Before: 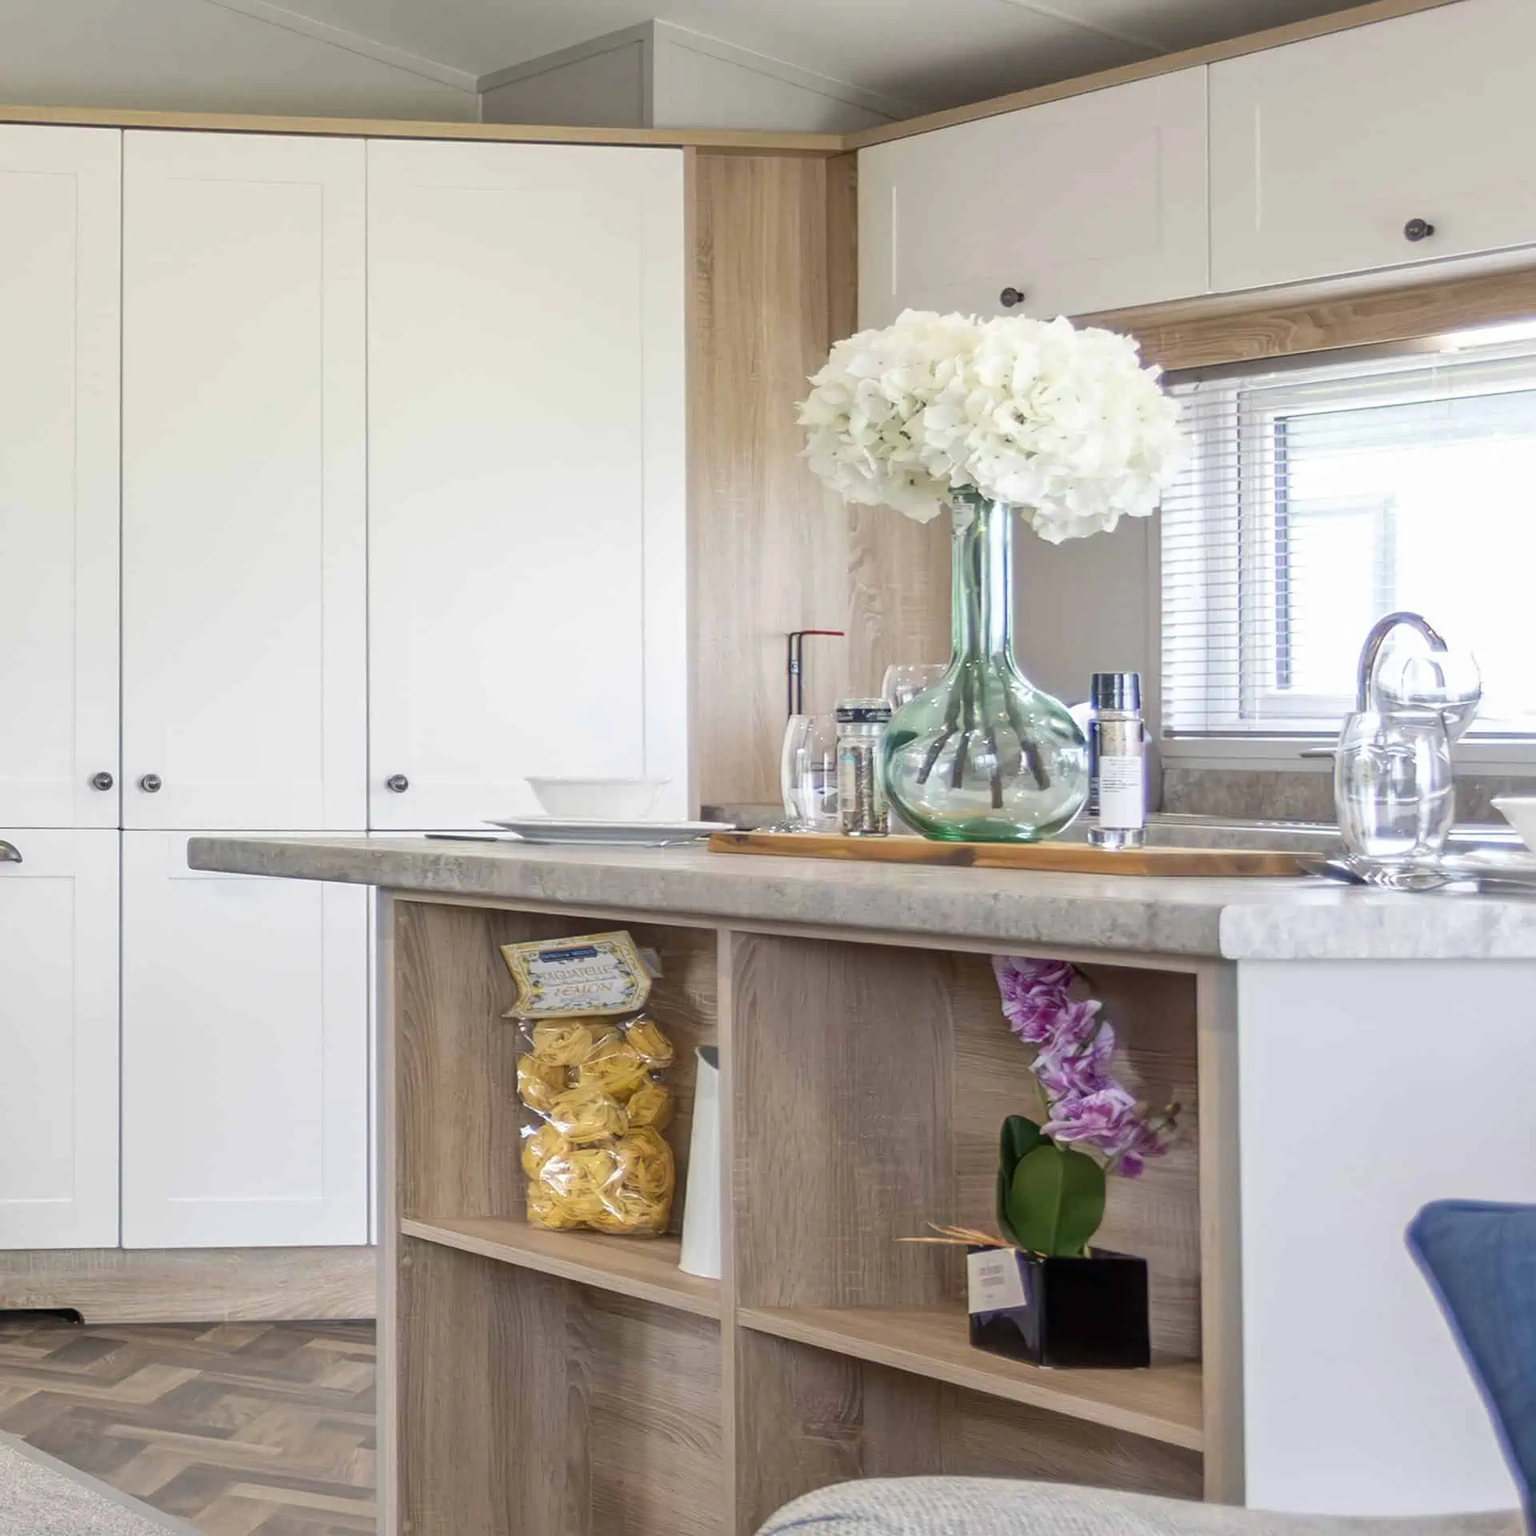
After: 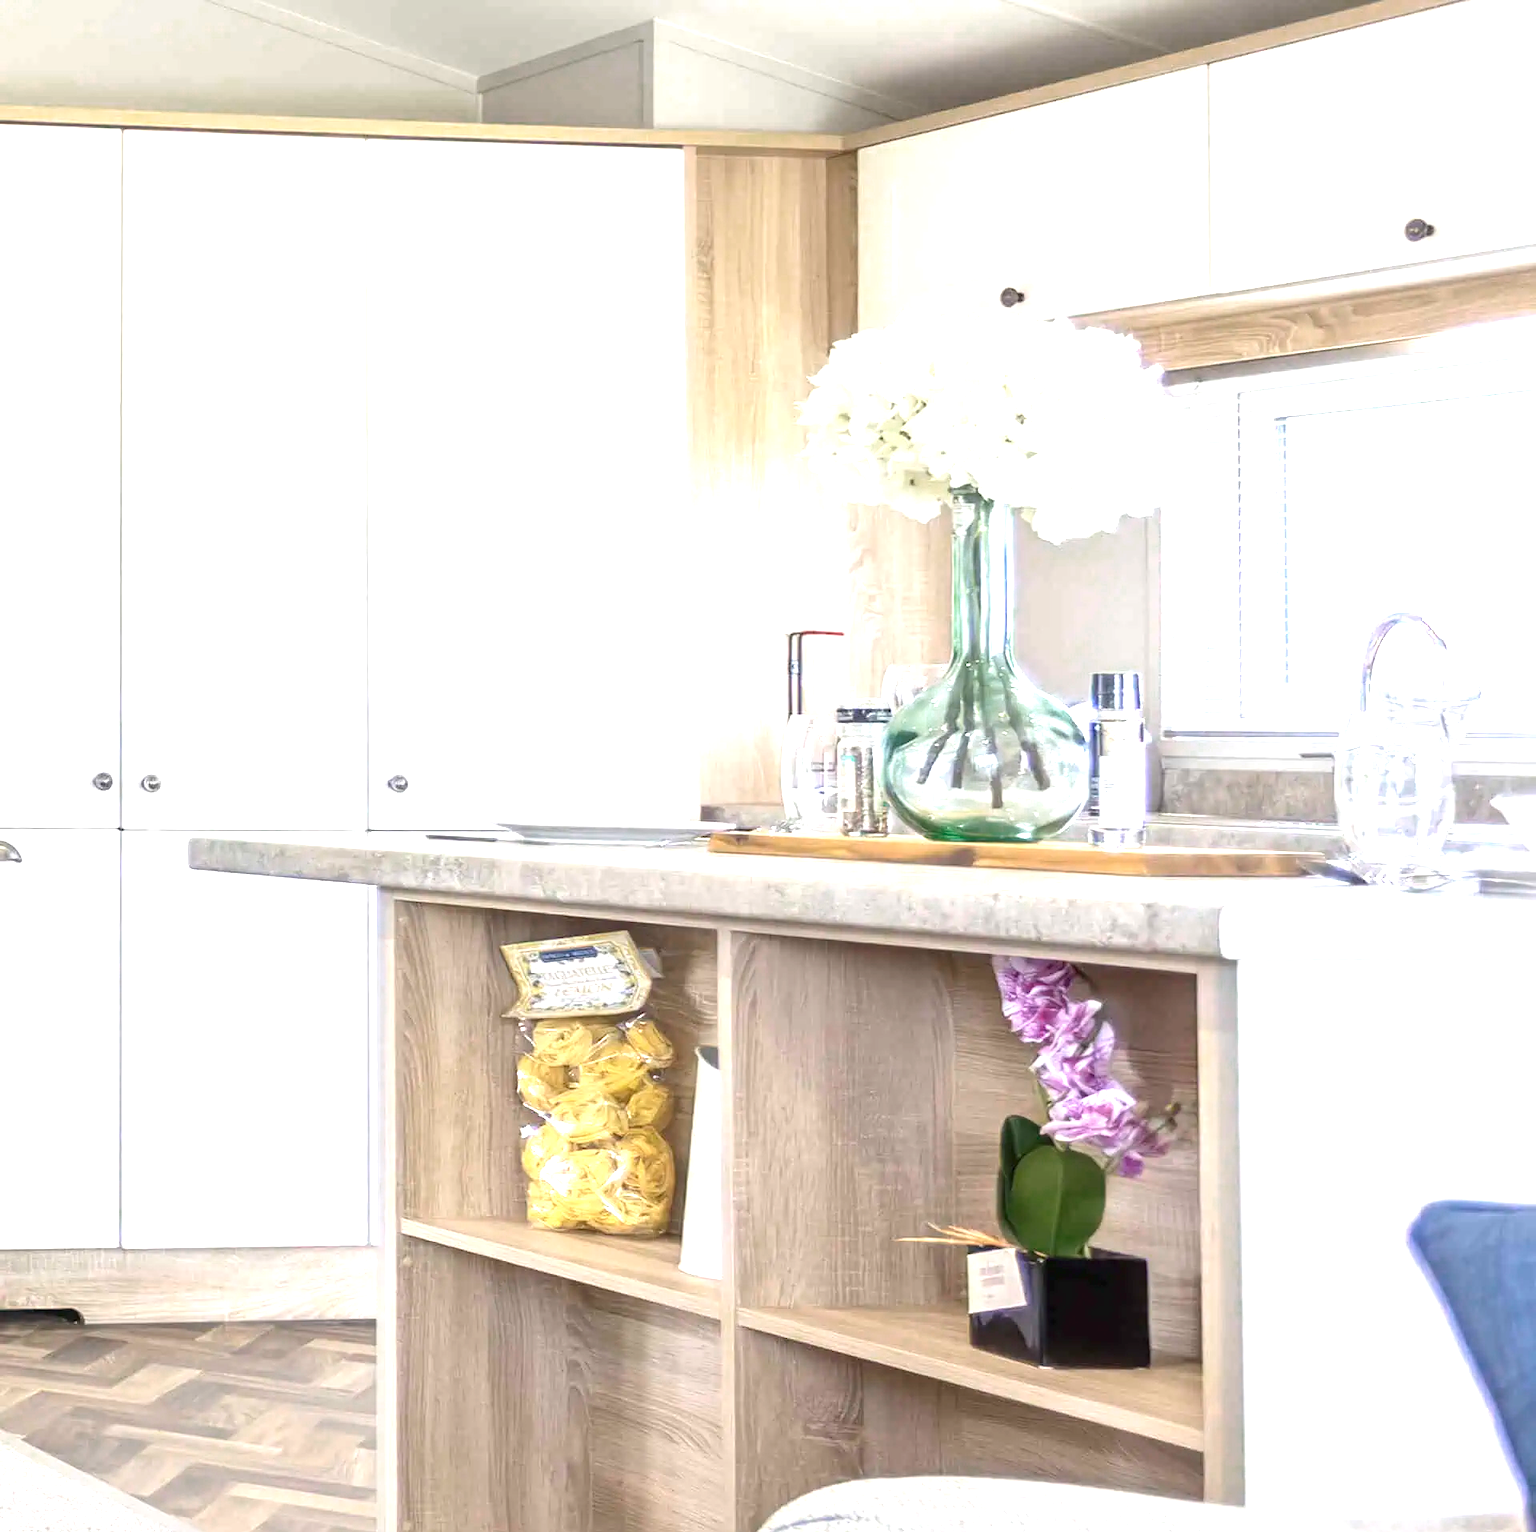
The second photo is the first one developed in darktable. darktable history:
crop: top 0.05%, bottom 0.098%
exposure: black level correction 0, exposure 1.3 EV, compensate exposure bias true, compensate highlight preservation false
color zones: curves: ch0 [(0, 0.558) (0.143, 0.548) (0.286, 0.447) (0.429, 0.259) (0.571, 0.5) (0.714, 0.5) (0.857, 0.593) (1, 0.558)]; ch1 [(0, 0.543) (0.01, 0.544) (0.12, 0.492) (0.248, 0.458) (0.5, 0.534) (0.748, 0.5) (0.99, 0.469) (1, 0.543)]; ch2 [(0, 0.507) (0.143, 0.522) (0.286, 0.505) (0.429, 0.5) (0.571, 0.5) (0.714, 0.5) (0.857, 0.5) (1, 0.507)]
